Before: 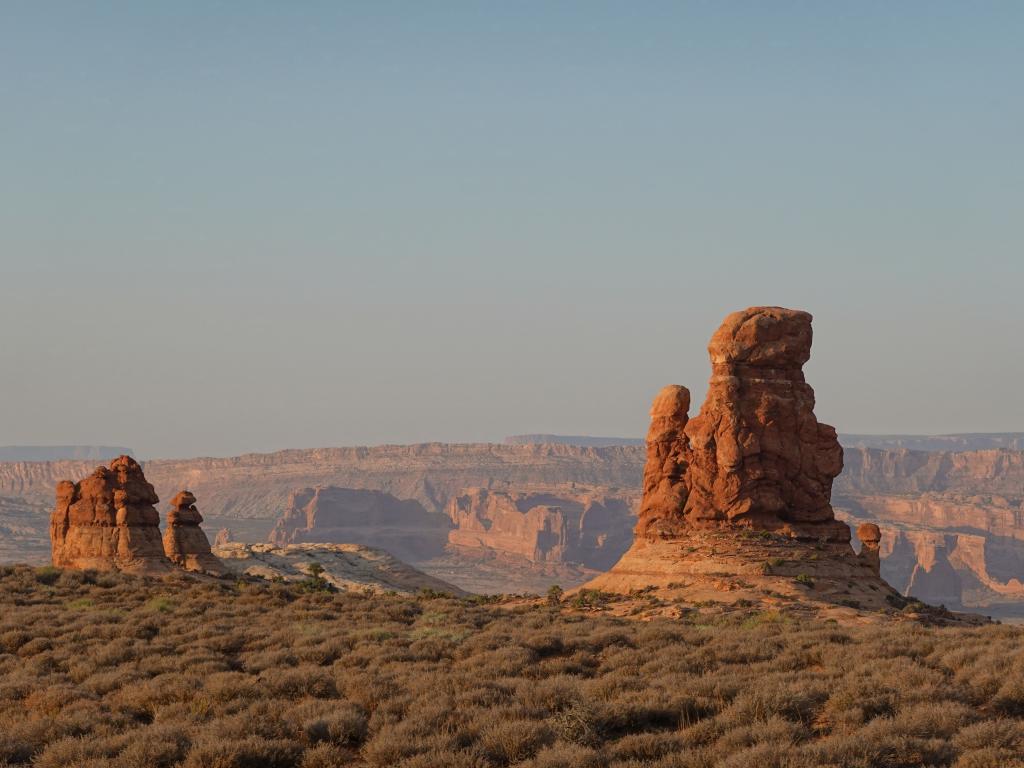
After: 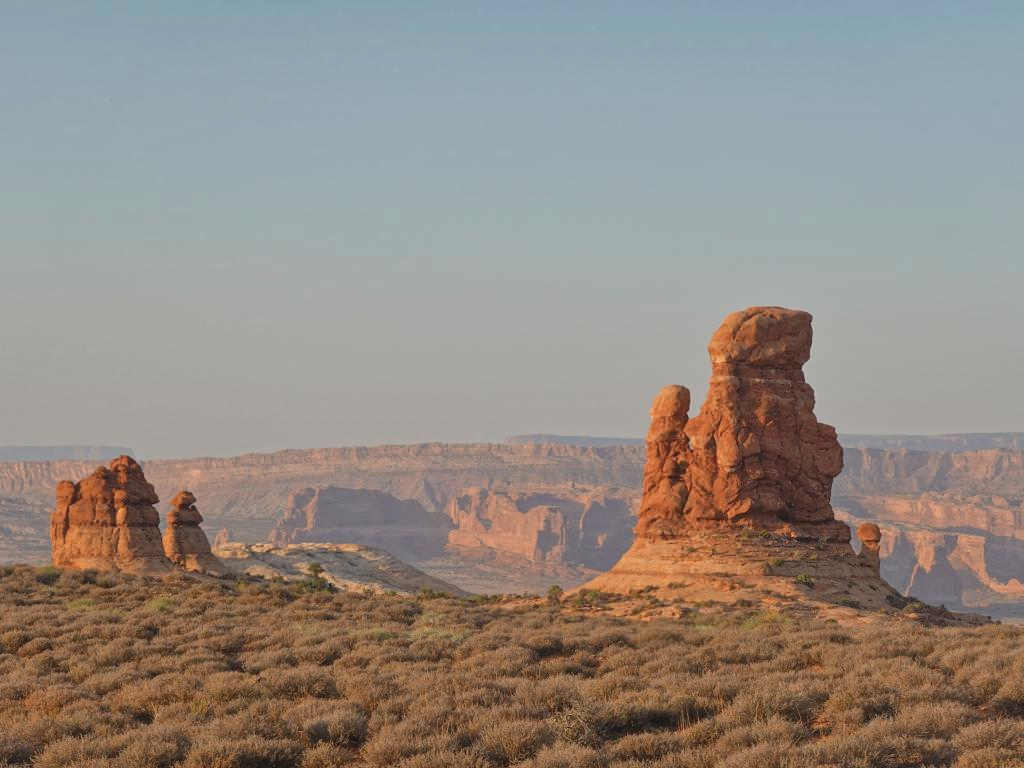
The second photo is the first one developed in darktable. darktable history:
tone equalizer: -8 EV 1 EV, -7 EV 1 EV, -6 EV 1 EV, -5 EV 1 EV, -4 EV 1 EV, -3 EV 0.75 EV, -2 EV 0.5 EV, -1 EV 0.25 EV
contrast brightness saturation: contrast -0.1, saturation -0.1
